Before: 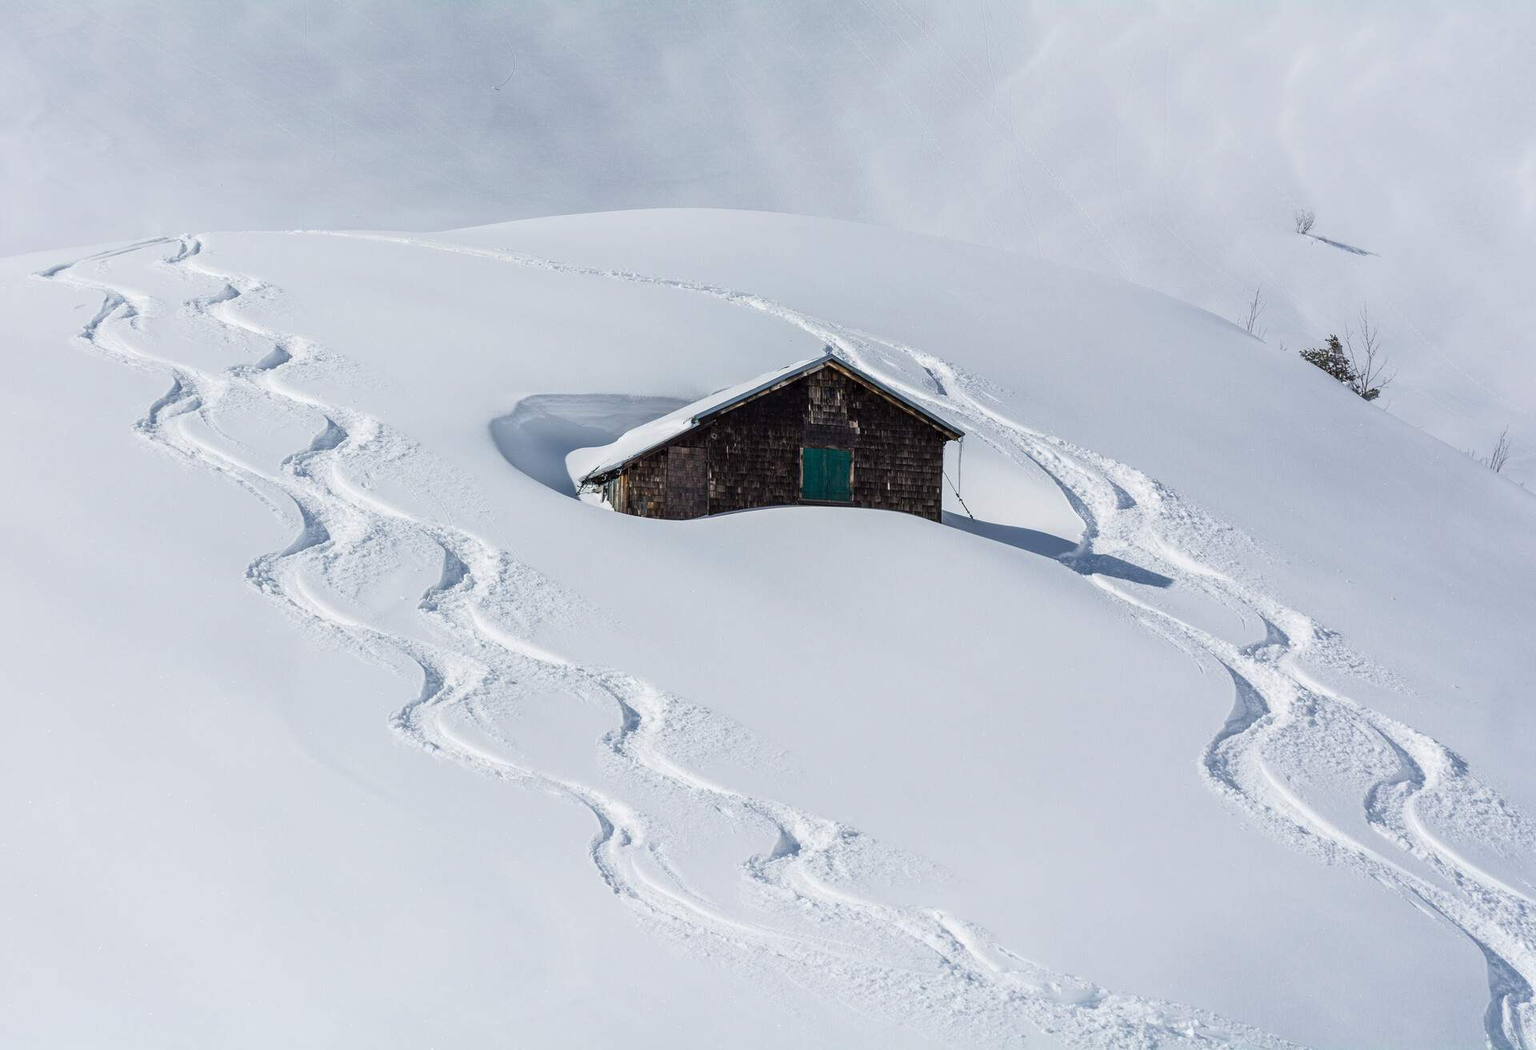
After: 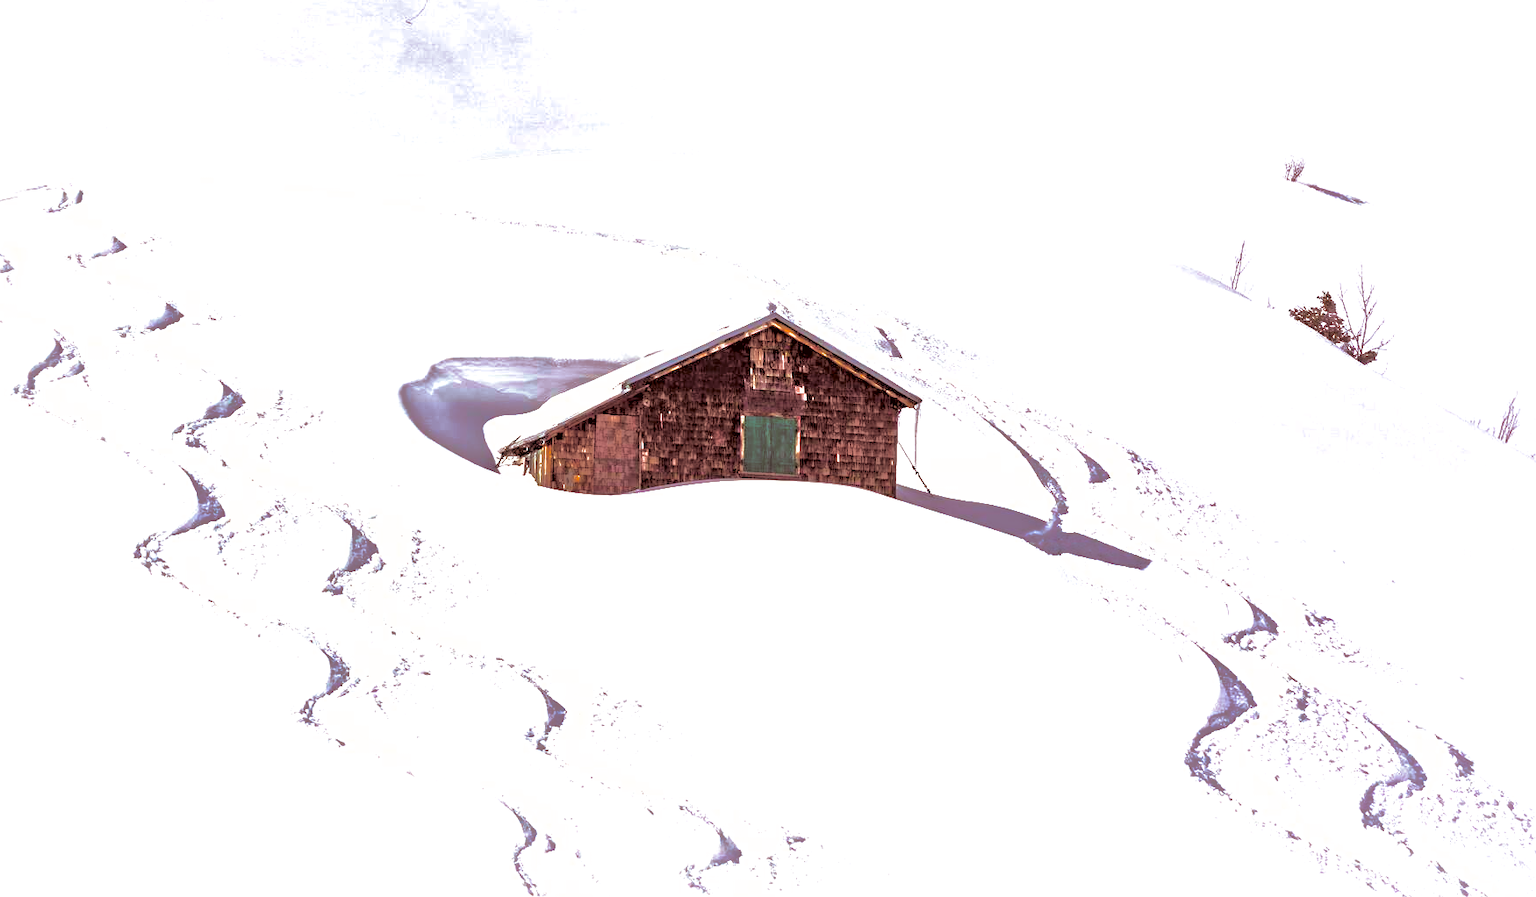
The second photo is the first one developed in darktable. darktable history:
tone equalizer: -7 EV 0.15 EV, -6 EV 0.6 EV, -5 EV 1.15 EV, -4 EV 1.33 EV, -3 EV 1.15 EV, -2 EV 0.6 EV, -1 EV 0.15 EV, mask exposure compensation -0.5 EV
color balance rgb: linear chroma grading › global chroma 25%, perceptual saturation grading › global saturation 40%, perceptual brilliance grading › global brilliance 30%, global vibrance 40%
crop: left 8.155%, top 6.611%, bottom 15.385%
color correction: highlights a* 9.03, highlights b* 8.71, shadows a* 40, shadows b* 40, saturation 0.8
contrast equalizer: y [[0.5, 0.5, 0.501, 0.63, 0.504, 0.5], [0.5 ×6], [0.5 ×6], [0 ×6], [0 ×6]]
shadows and highlights: on, module defaults
split-toning: shadows › saturation 0.2
